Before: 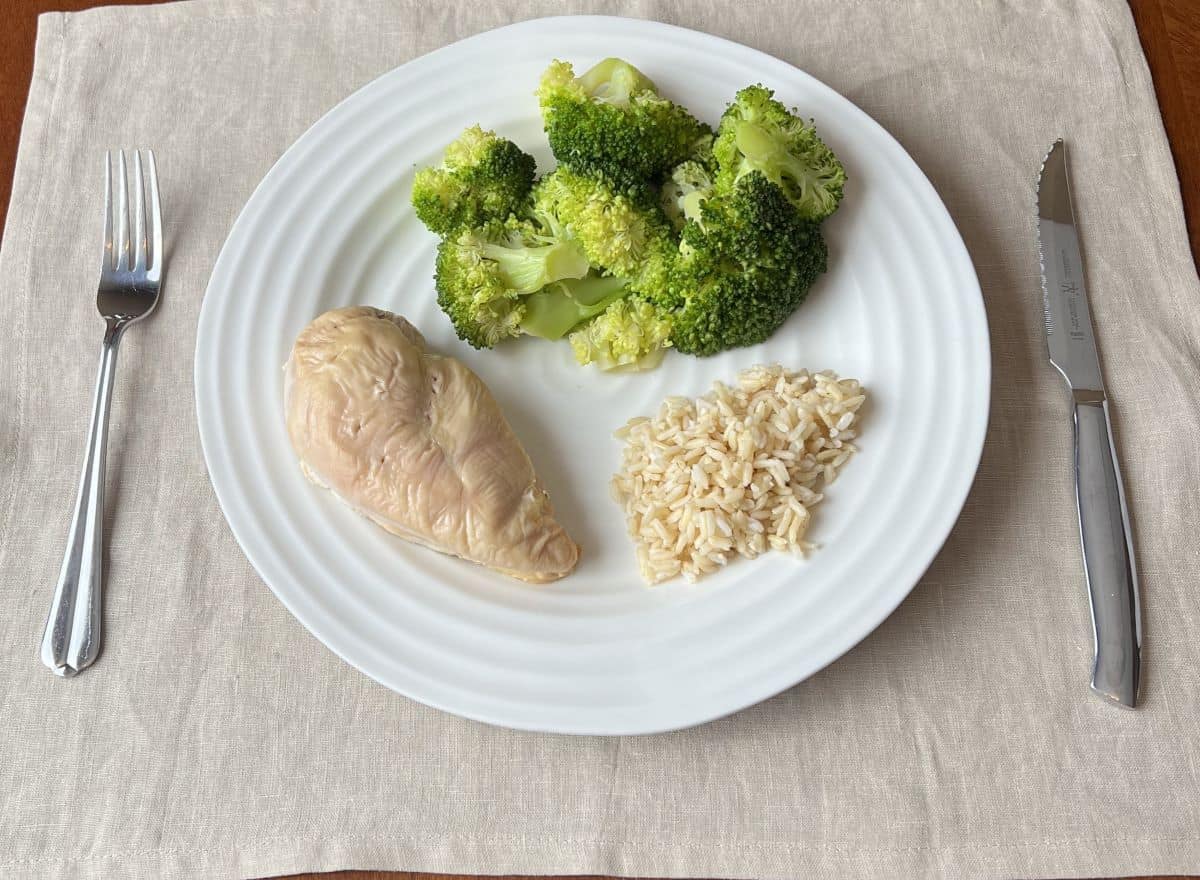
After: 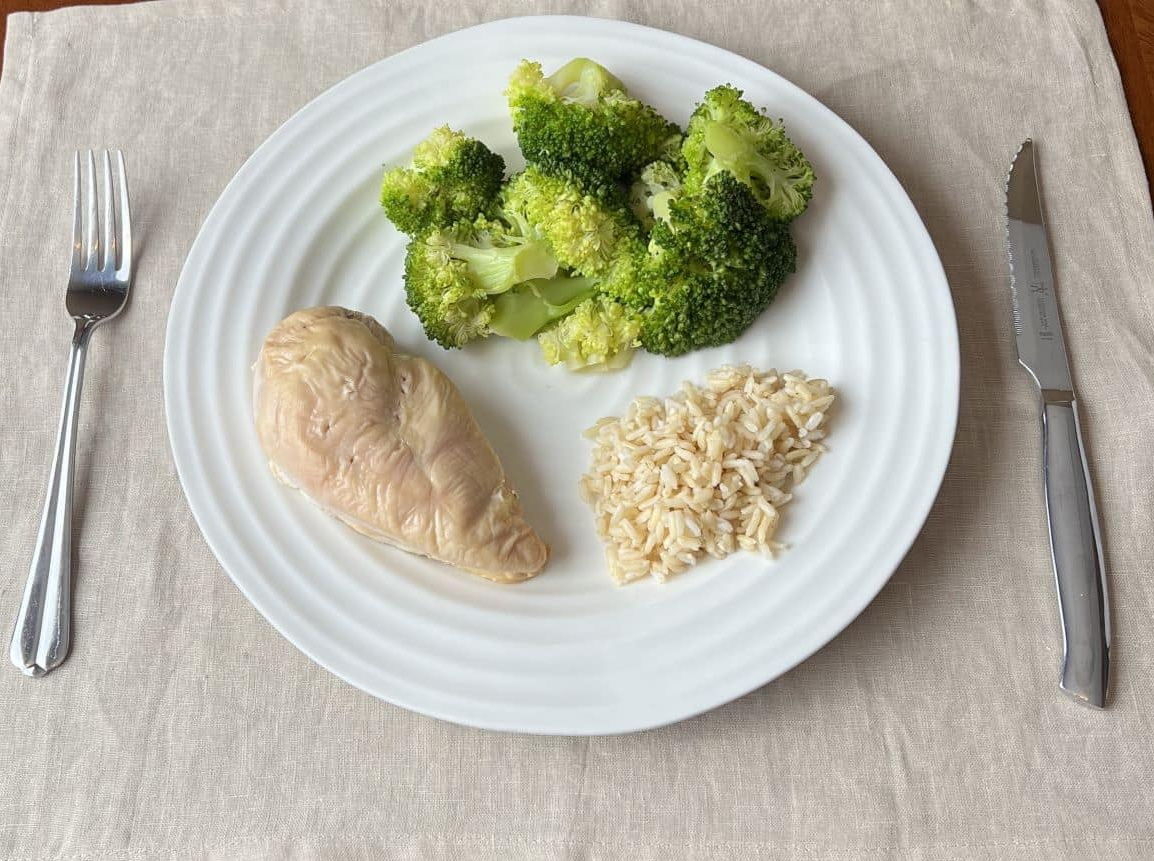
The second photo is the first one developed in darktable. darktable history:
crop and rotate: left 2.625%, right 1.179%, bottom 2.055%
